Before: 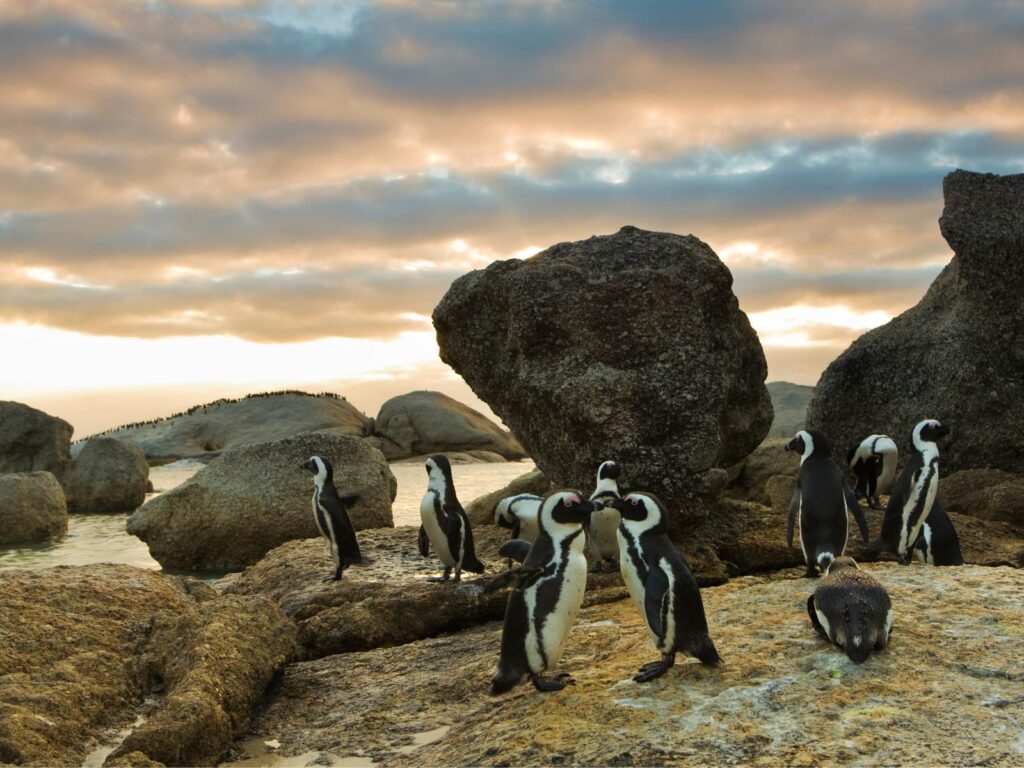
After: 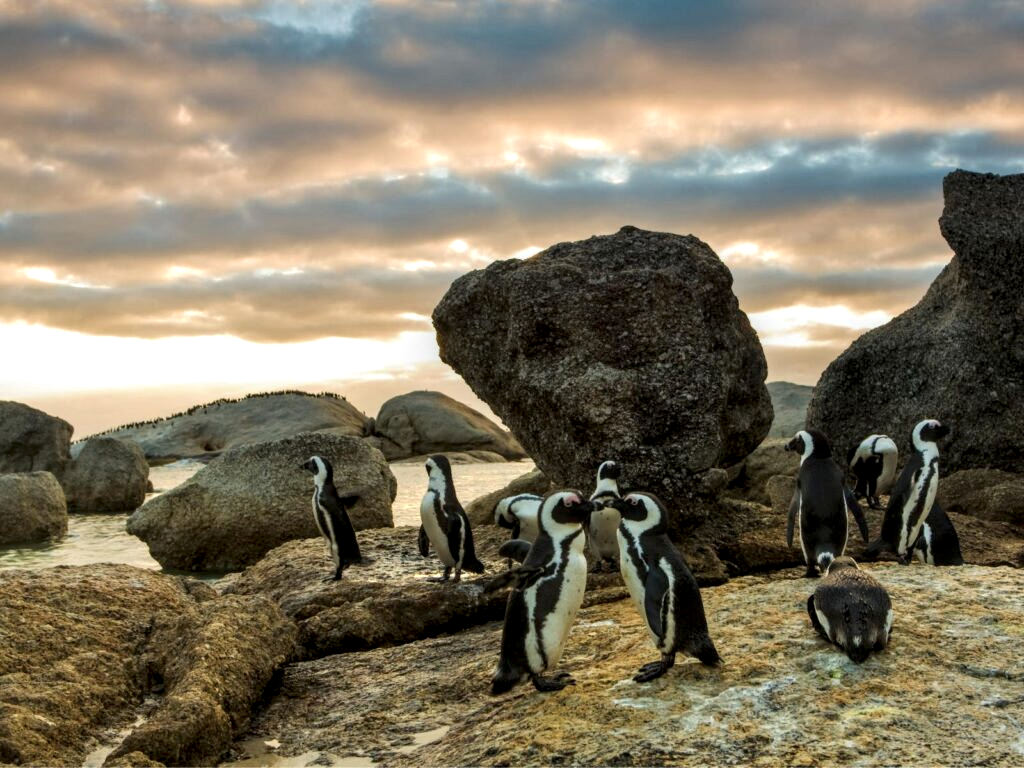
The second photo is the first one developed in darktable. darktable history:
local contrast: highlights 23%, detail 150%
